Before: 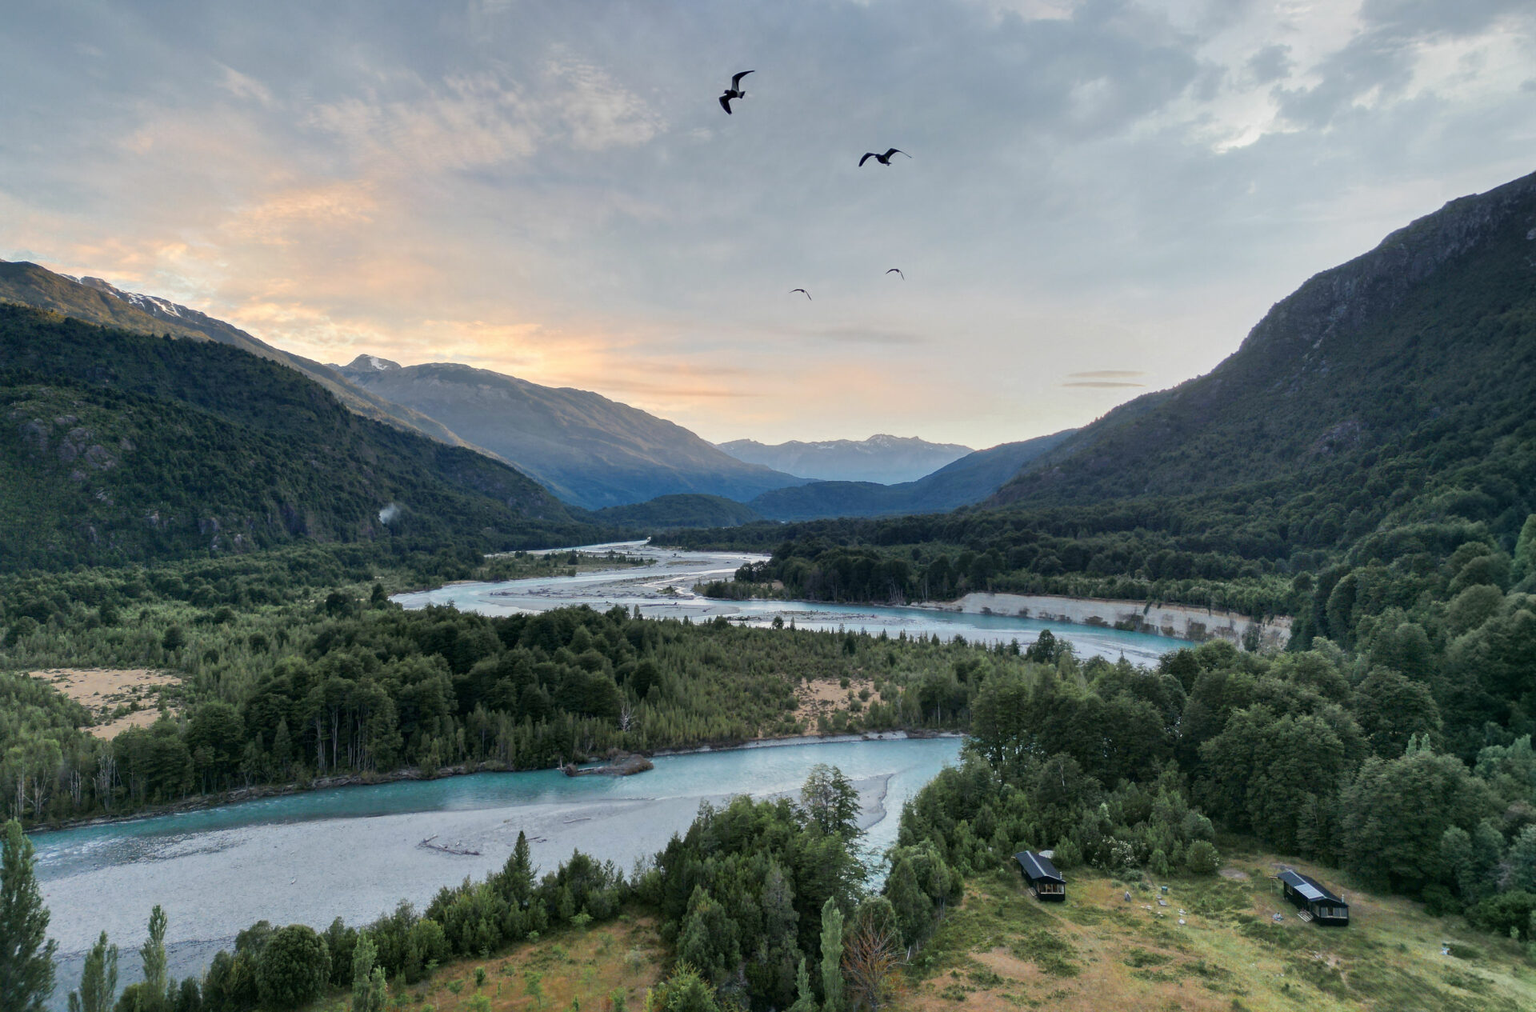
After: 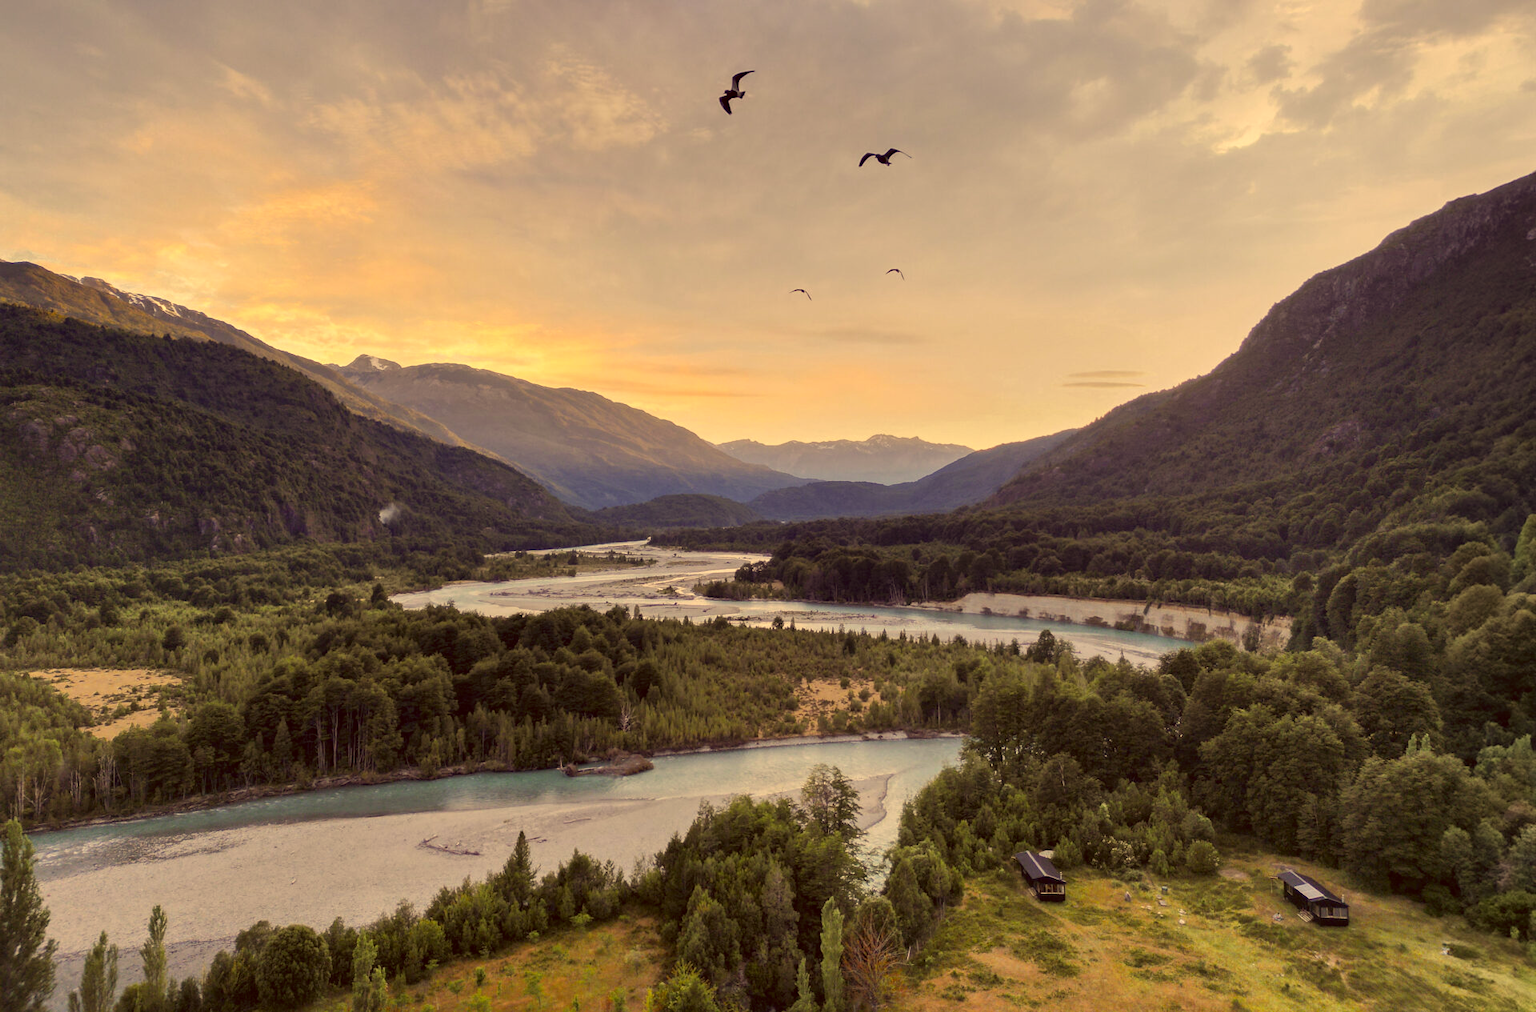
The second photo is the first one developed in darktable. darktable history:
color correction: highlights a* 9.92, highlights b* 38.73, shadows a* 13.86, shadows b* 3.58
